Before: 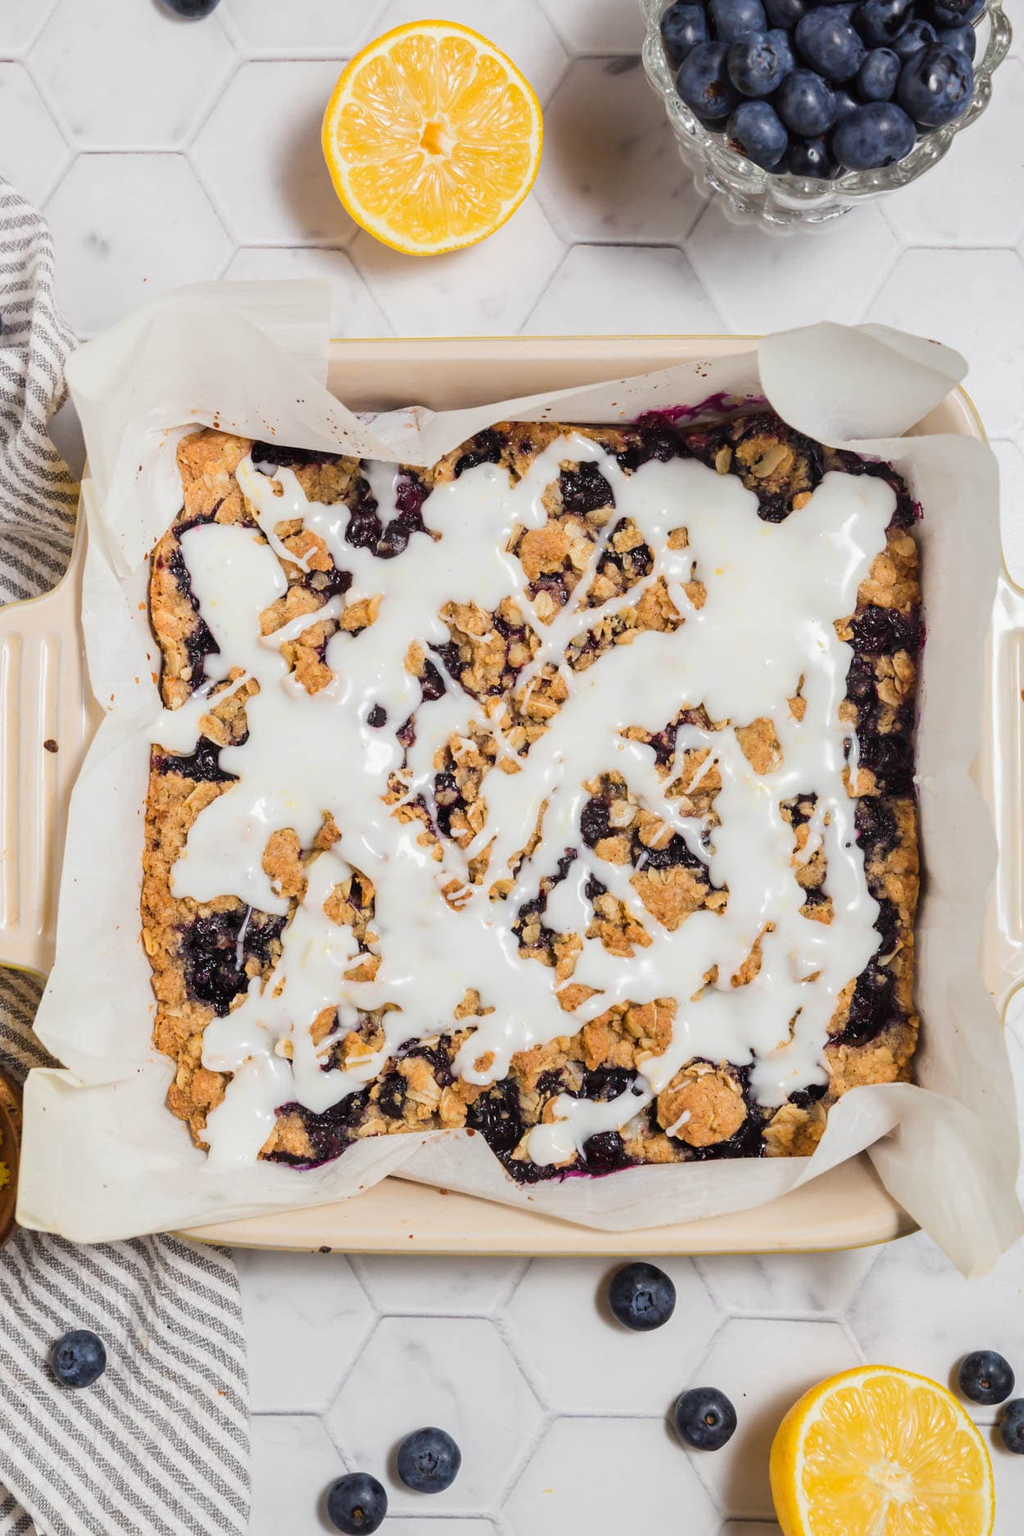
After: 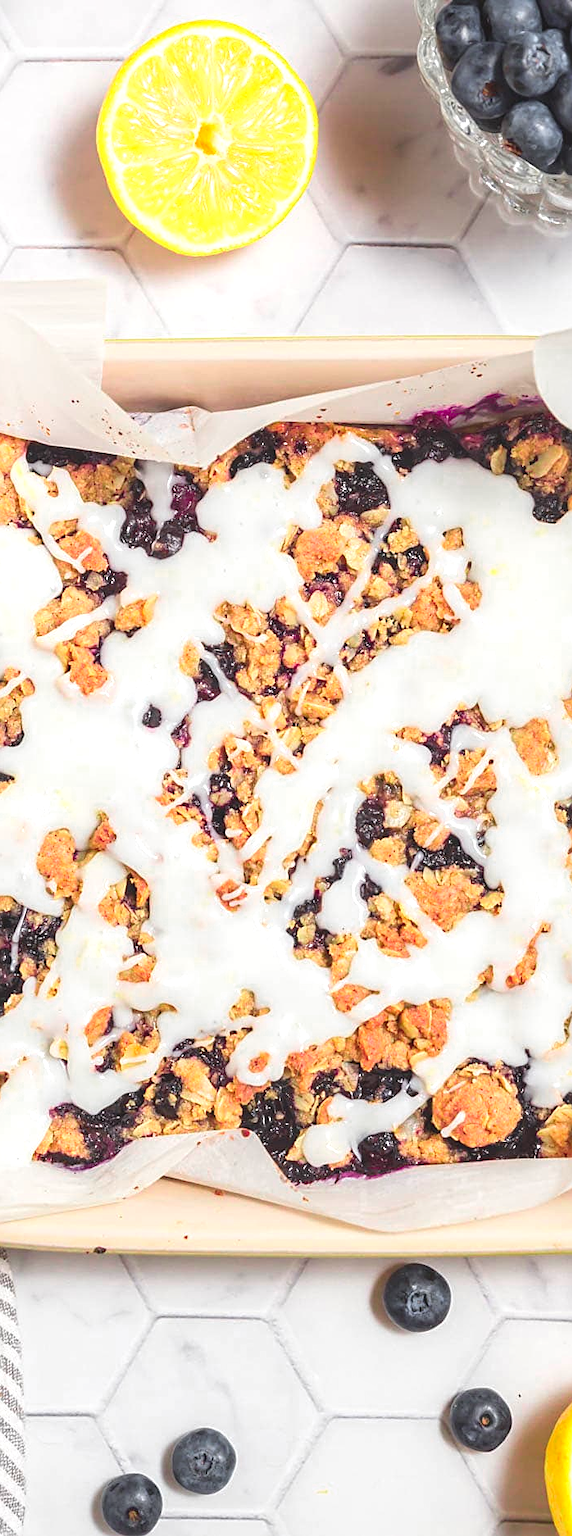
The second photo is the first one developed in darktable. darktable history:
contrast brightness saturation: contrast -0.103, saturation -0.095
crop: left 22.01%, right 22.007%, bottom 0.002%
sharpen: on, module defaults
local contrast: detail 110%
exposure: black level correction 0, exposure 0.691 EV, compensate highlight preservation false
color zones: curves: ch0 [(0, 0.533) (0.126, 0.533) (0.234, 0.533) (0.368, 0.357) (0.5, 0.5) (0.625, 0.5) (0.74, 0.637) (0.875, 0.5)]; ch1 [(0.004, 0.708) (0.129, 0.662) (0.25, 0.5) (0.375, 0.331) (0.496, 0.396) (0.625, 0.649) (0.739, 0.26) (0.875, 0.5) (1, 0.478)]; ch2 [(0, 0.409) (0.132, 0.403) (0.236, 0.558) (0.379, 0.448) (0.5, 0.5) (0.625, 0.5) (0.691, 0.39) (0.875, 0.5)]
